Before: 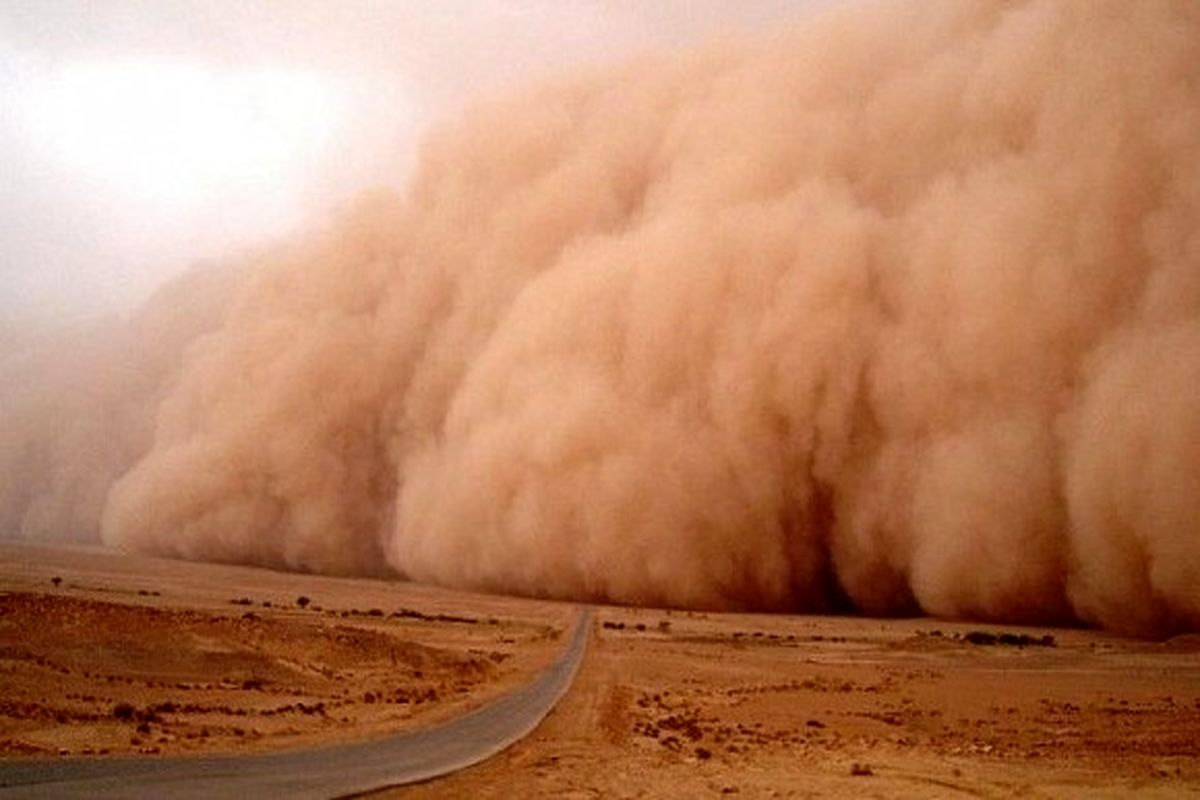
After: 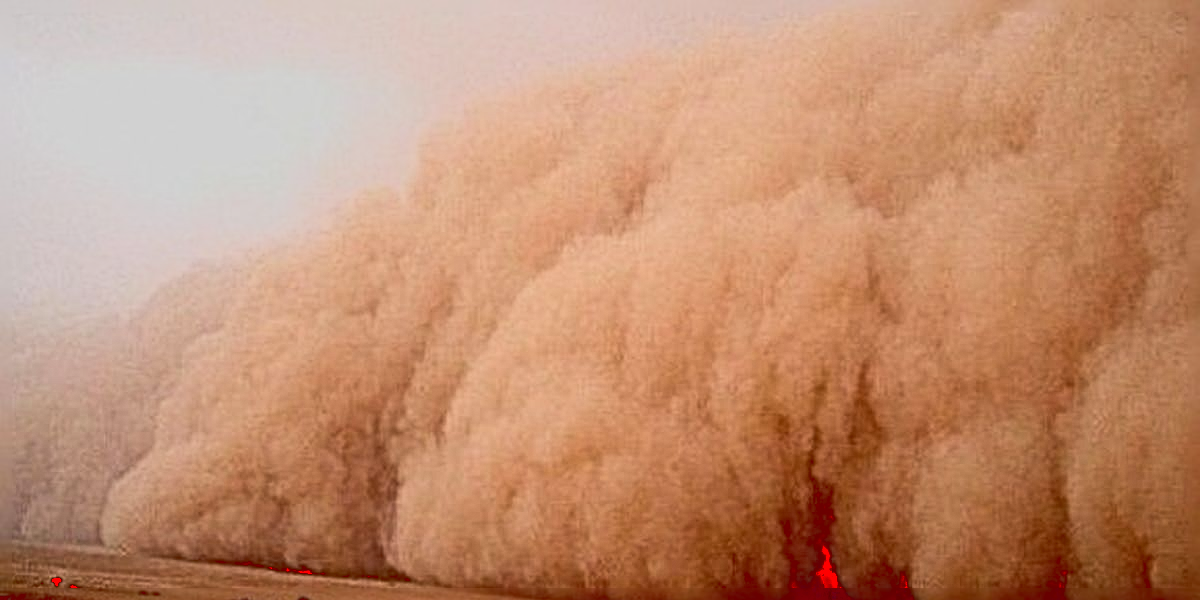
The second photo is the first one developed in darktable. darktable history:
crop: bottom 24.988%
sharpen: radius 6.257, amount 1.788, threshold 0.02
tone curve: curves: ch0 [(0, 0.148) (0.191, 0.225) (0.712, 0.695) (0.864, 0.797) (1, 0.839)], color space Lab, linked channels, preserve colors none
